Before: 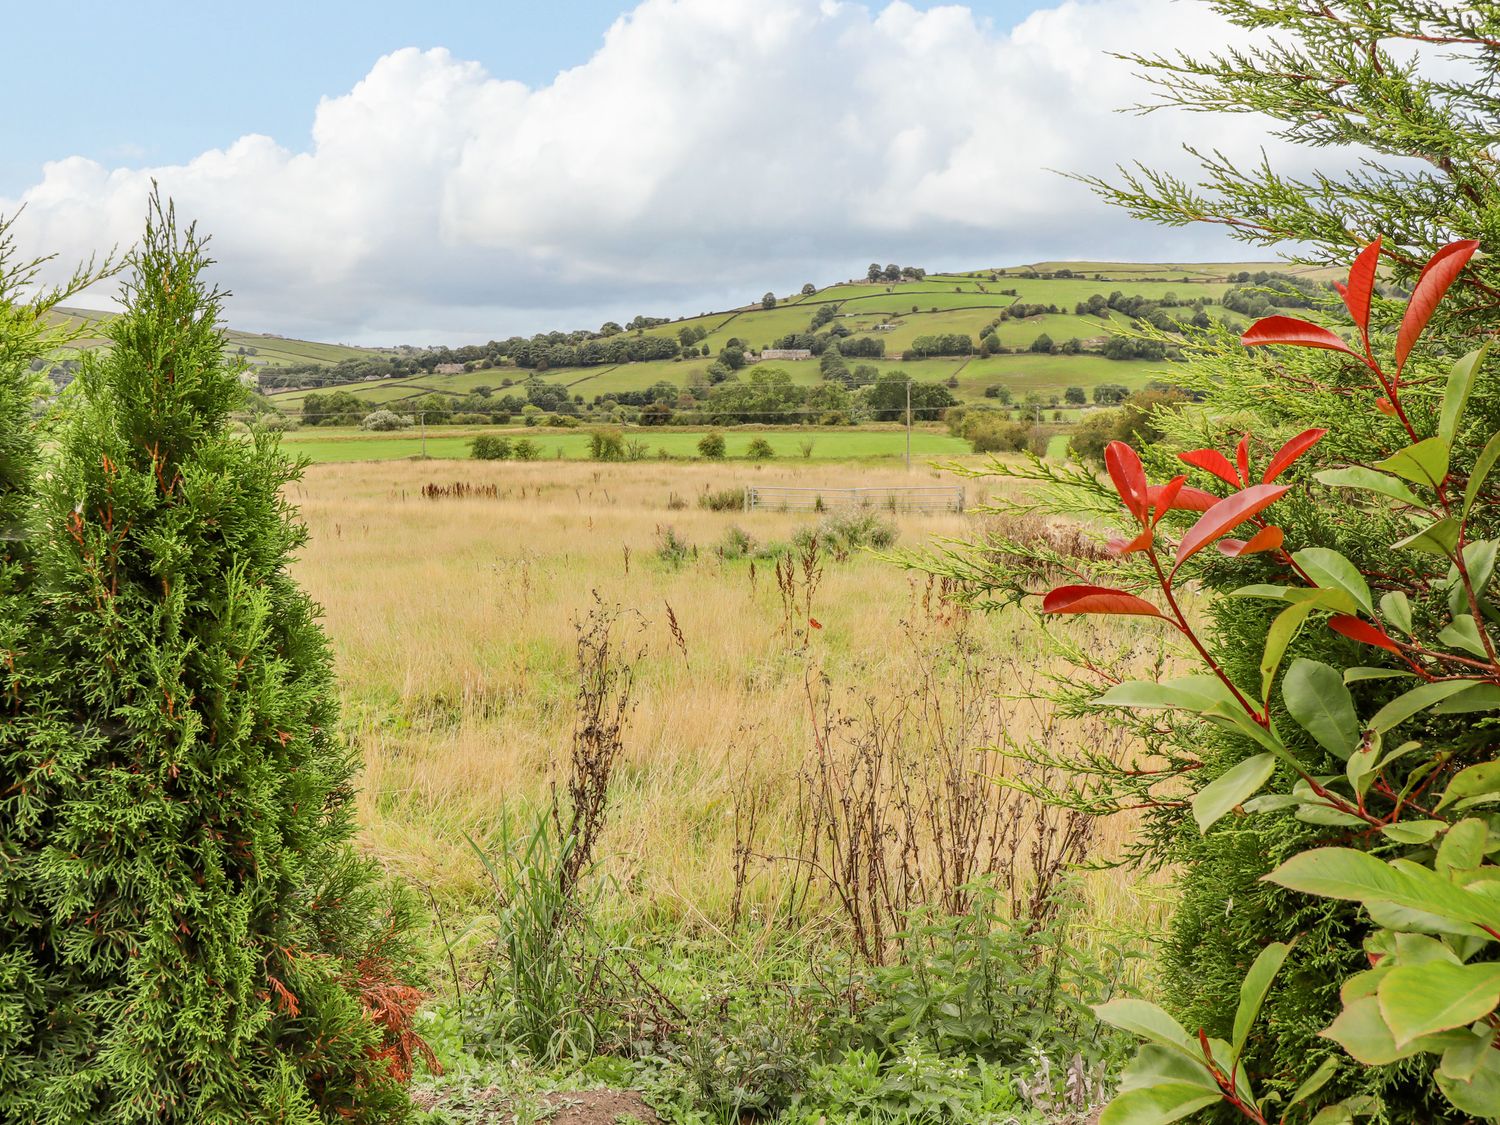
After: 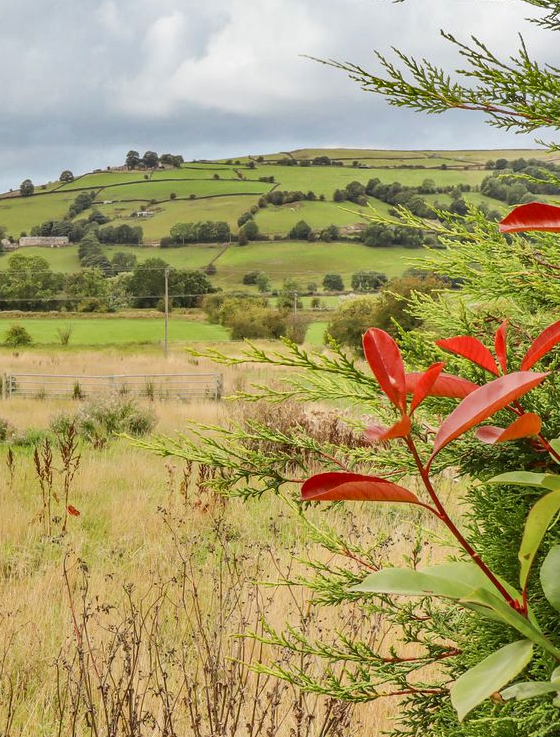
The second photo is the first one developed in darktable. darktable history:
crop and rotate: left 49.5%, top 10.094%, right 13.156%, bottom 24.393%
shadows and highlights: soften with gaussian
